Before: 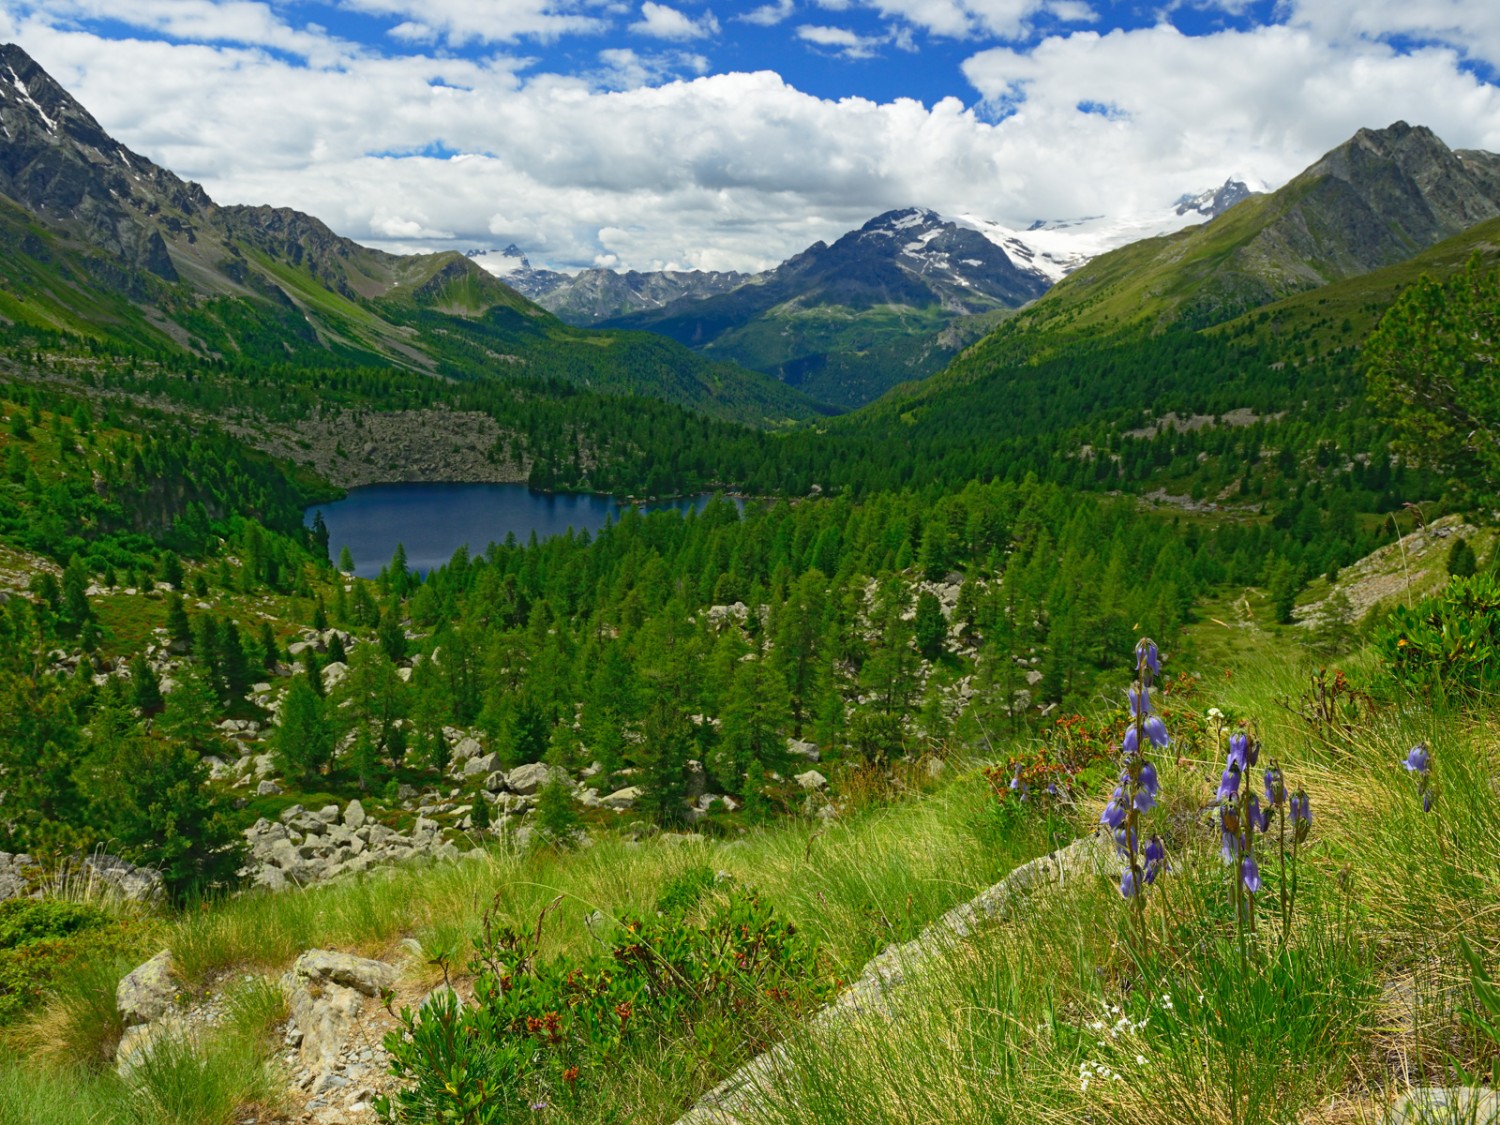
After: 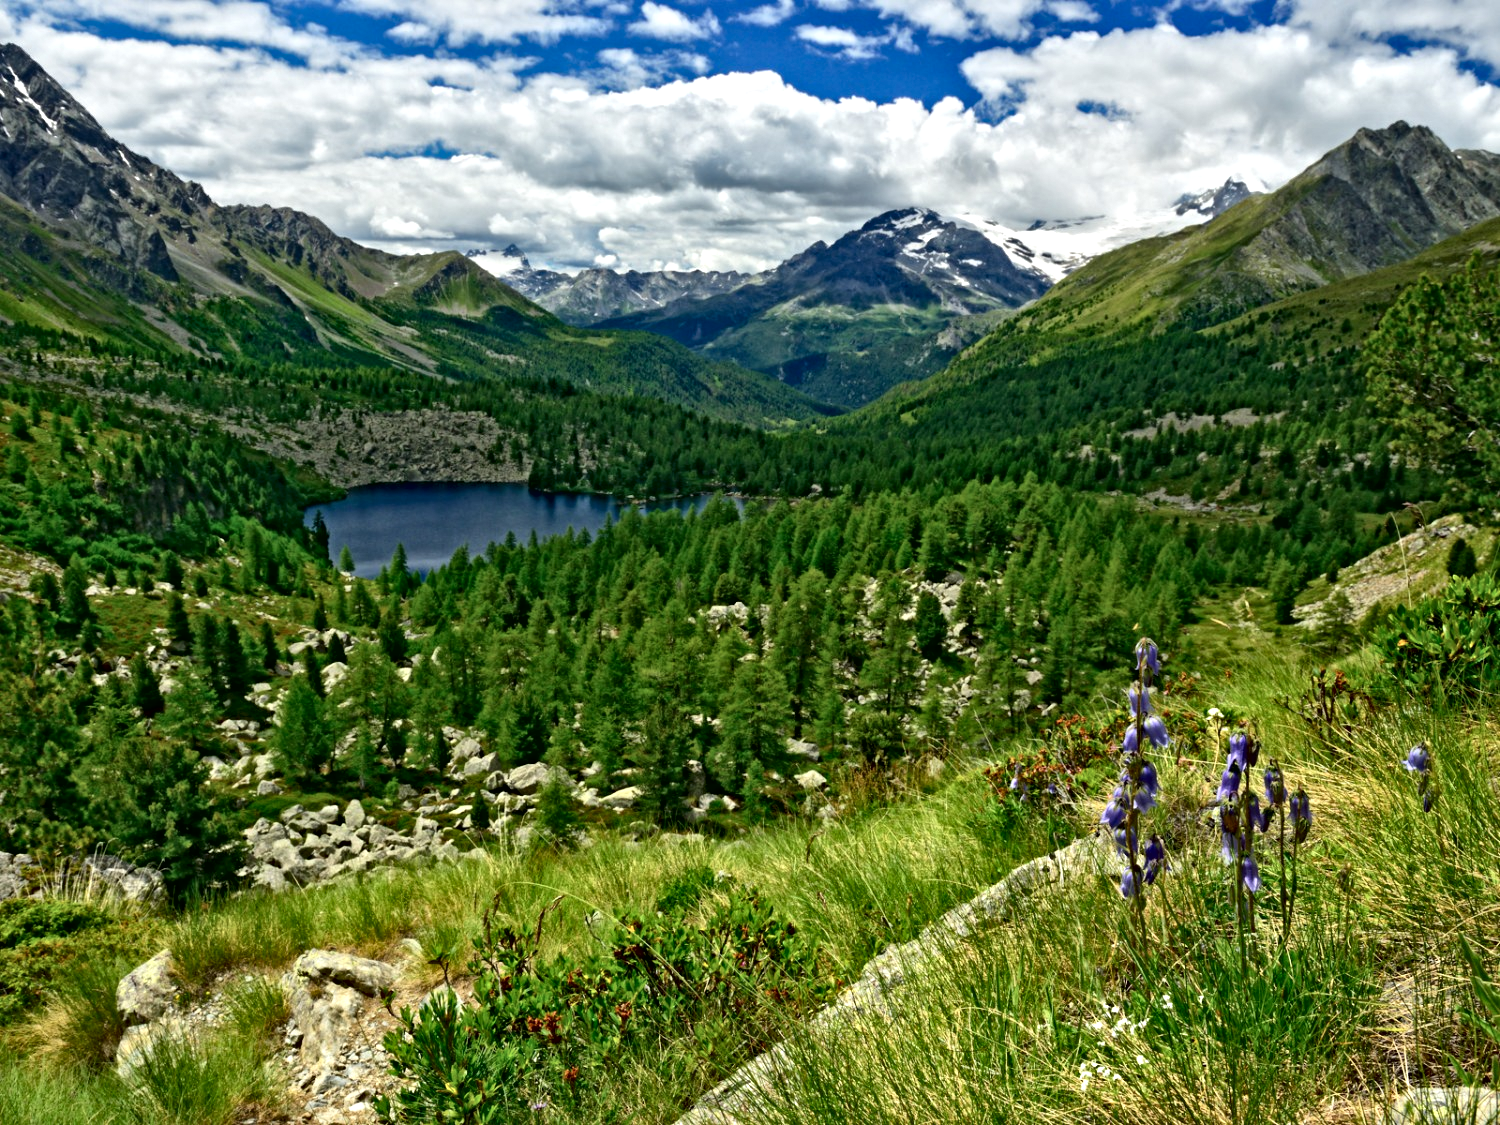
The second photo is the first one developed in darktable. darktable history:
local contrast: mode bilateral grid, contrast 20, coarseness 20, detail 150%, midtone range 0.2
contrast equalizer: y [[0.511, 0.558, 0.631, 0.632, 0.559, 0.512], [0.5 ×6], [0.5 ×6], [0 ×6], [0 ×6]] | blend: blend mode average, opacity 100%; mask: uniform (no mask)
